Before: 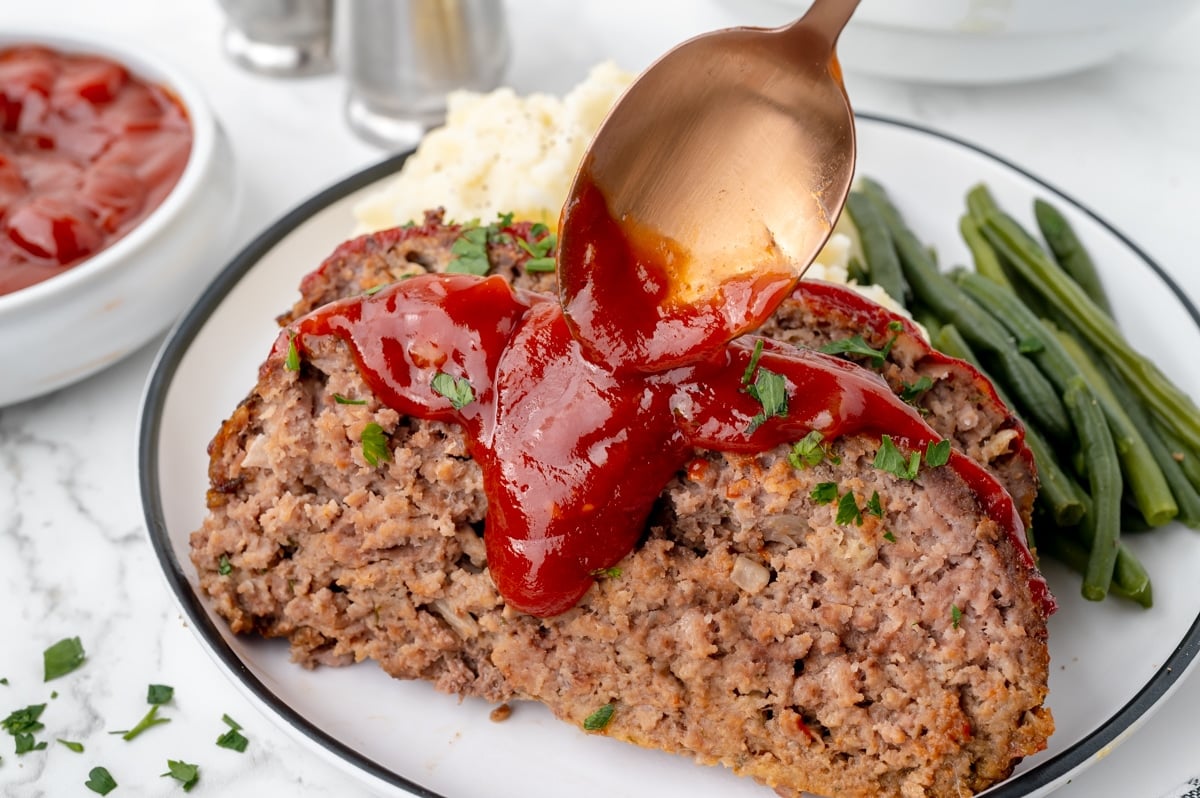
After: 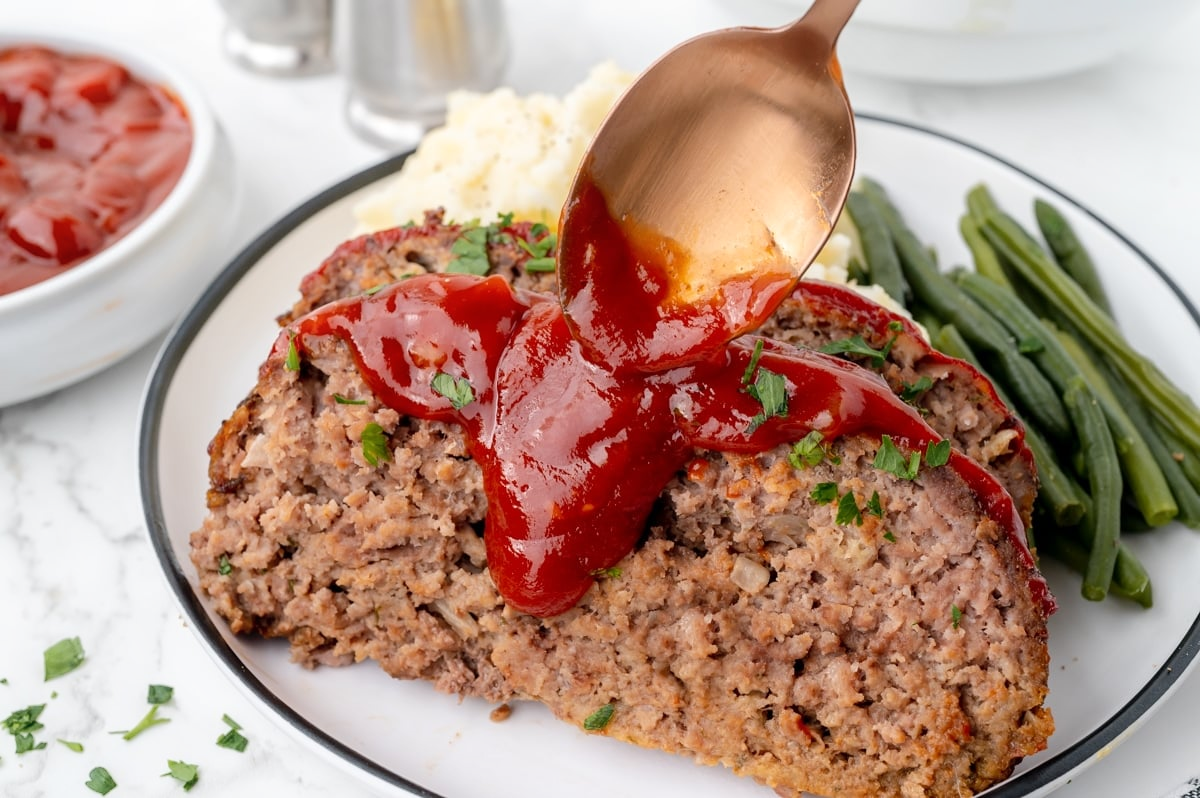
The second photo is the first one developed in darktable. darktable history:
shadows and highlights: shadows -22.25, highlights 47.78, soften with gaussian
